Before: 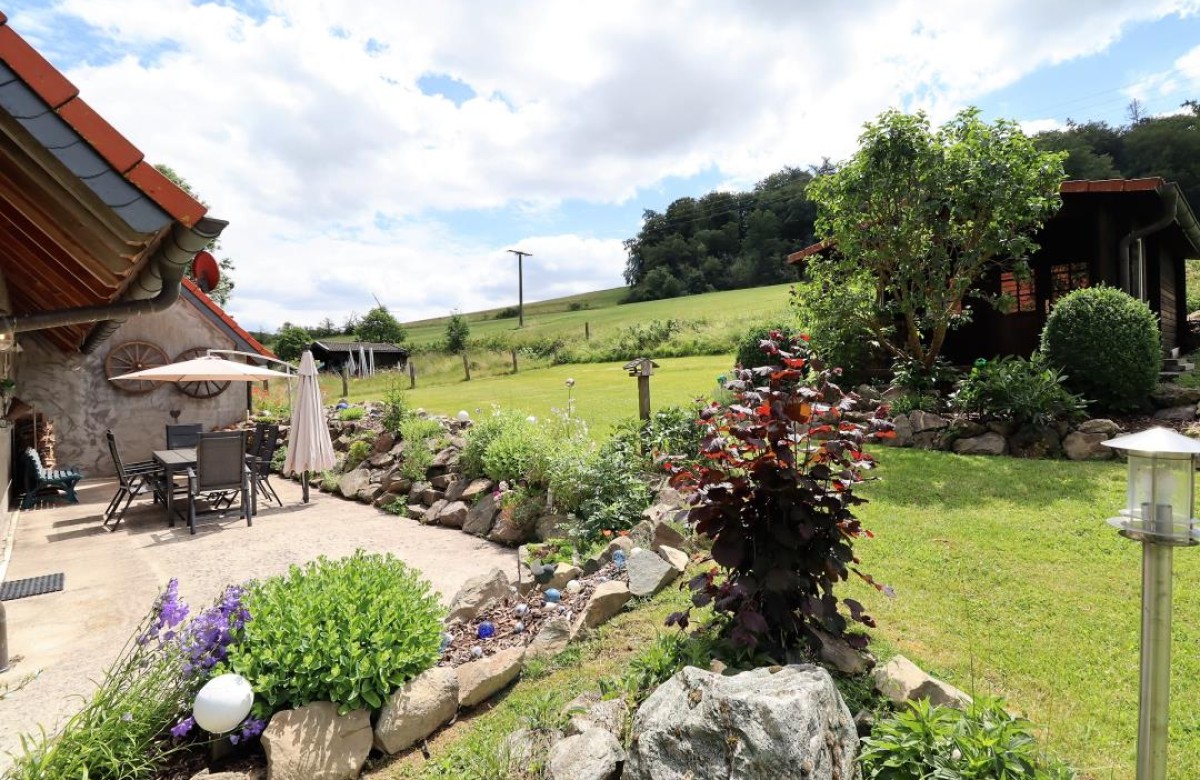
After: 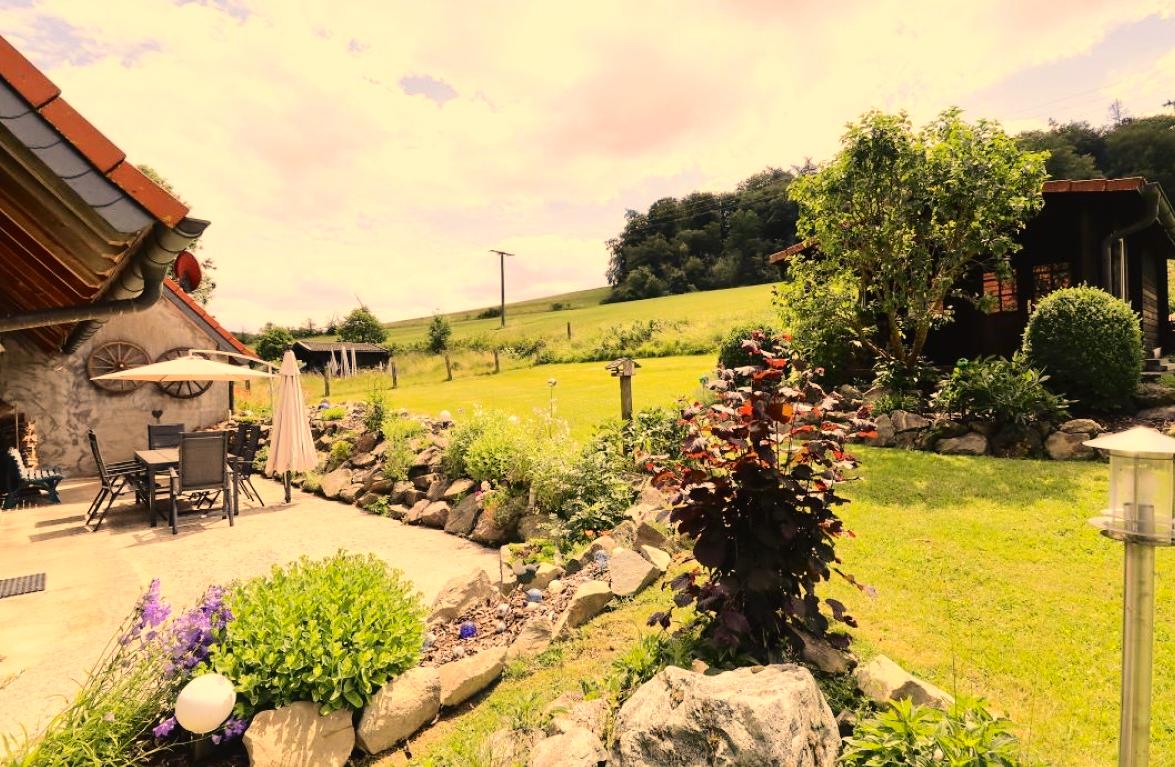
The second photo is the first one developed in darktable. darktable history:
local contrast: mode bilateral grid, contrast 19, coarseness 49, detail 119%, midtone range 0.2
crop and rotate: left 1.511%, right 0.547%, bottom 1.647%
tone curve: curves: ch0 [(0, 0) (0.003, 0.039) (0.011, 0.041) (0.025, 0.048) (0.044, 0.065) (0.069, 0.084) (0.1, 0.104) (0.136, 0.137) (0.177, 0.19) (0.224, 0.245) (0.277, 0.32) (0.335, 0.409) (0.399, 0.496) (0.468, 0.58) (0.543, 0.656) (0.623, 0.733) (0.709, 0.796) (0.801, 0.852) (0.898, 0.93) (1, 1)], color space Lab, independent channels, preserve colors none
color correction: highlights a* 14.79, highlights b* 31.27
